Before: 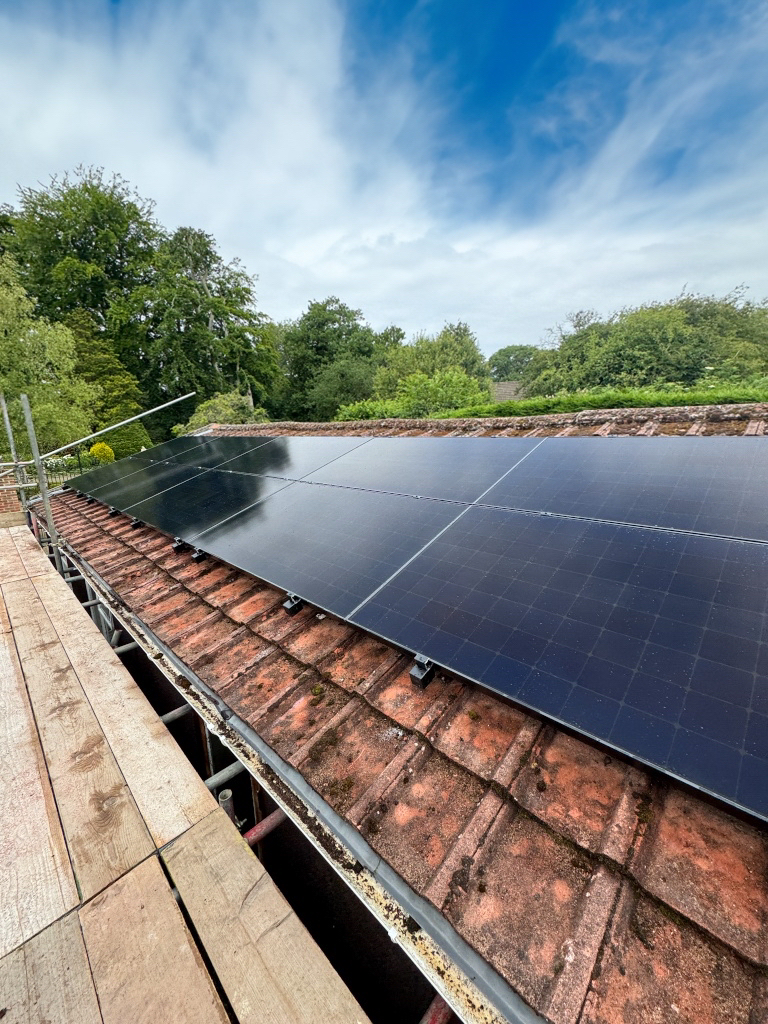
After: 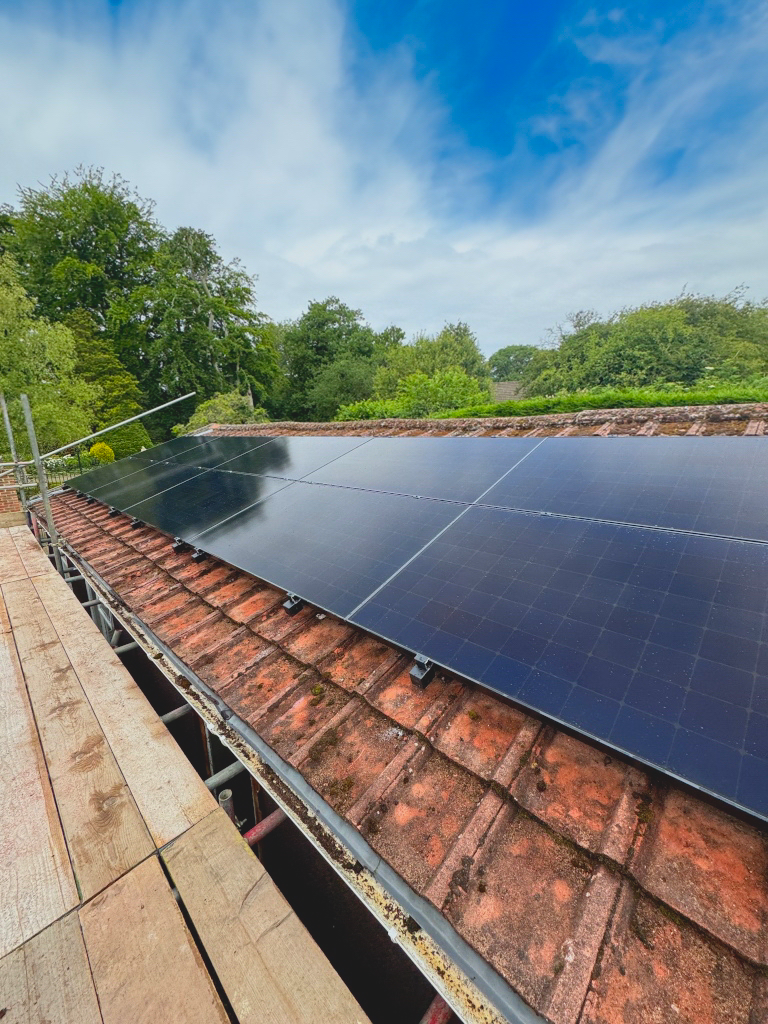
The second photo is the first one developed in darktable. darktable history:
contrast brightness saturation: contrast -0.186, saturation 0.189
